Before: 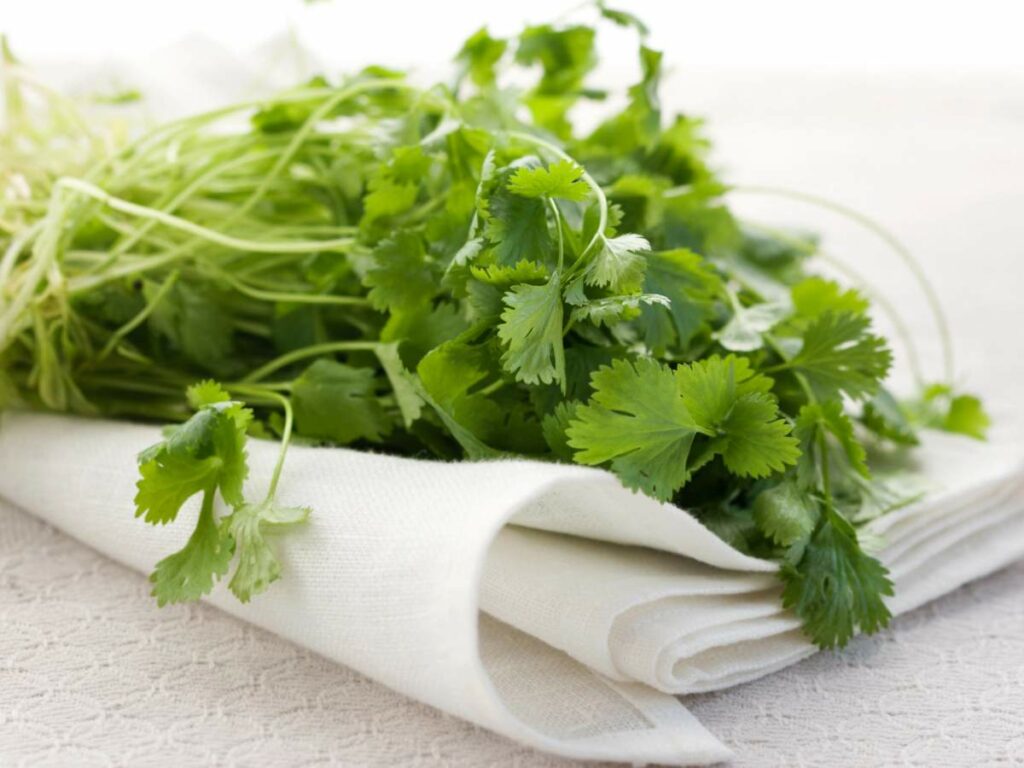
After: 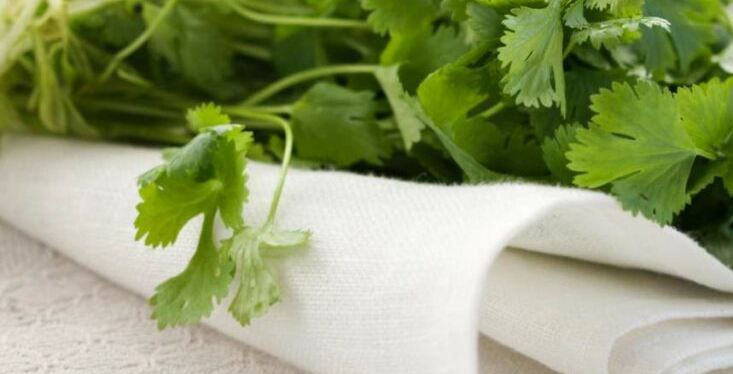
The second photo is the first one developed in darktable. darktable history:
crop: top 36.103%, right 28.349%, bottom 15.08%
tone equalizer: mask exposure compensation -0.488 EV
